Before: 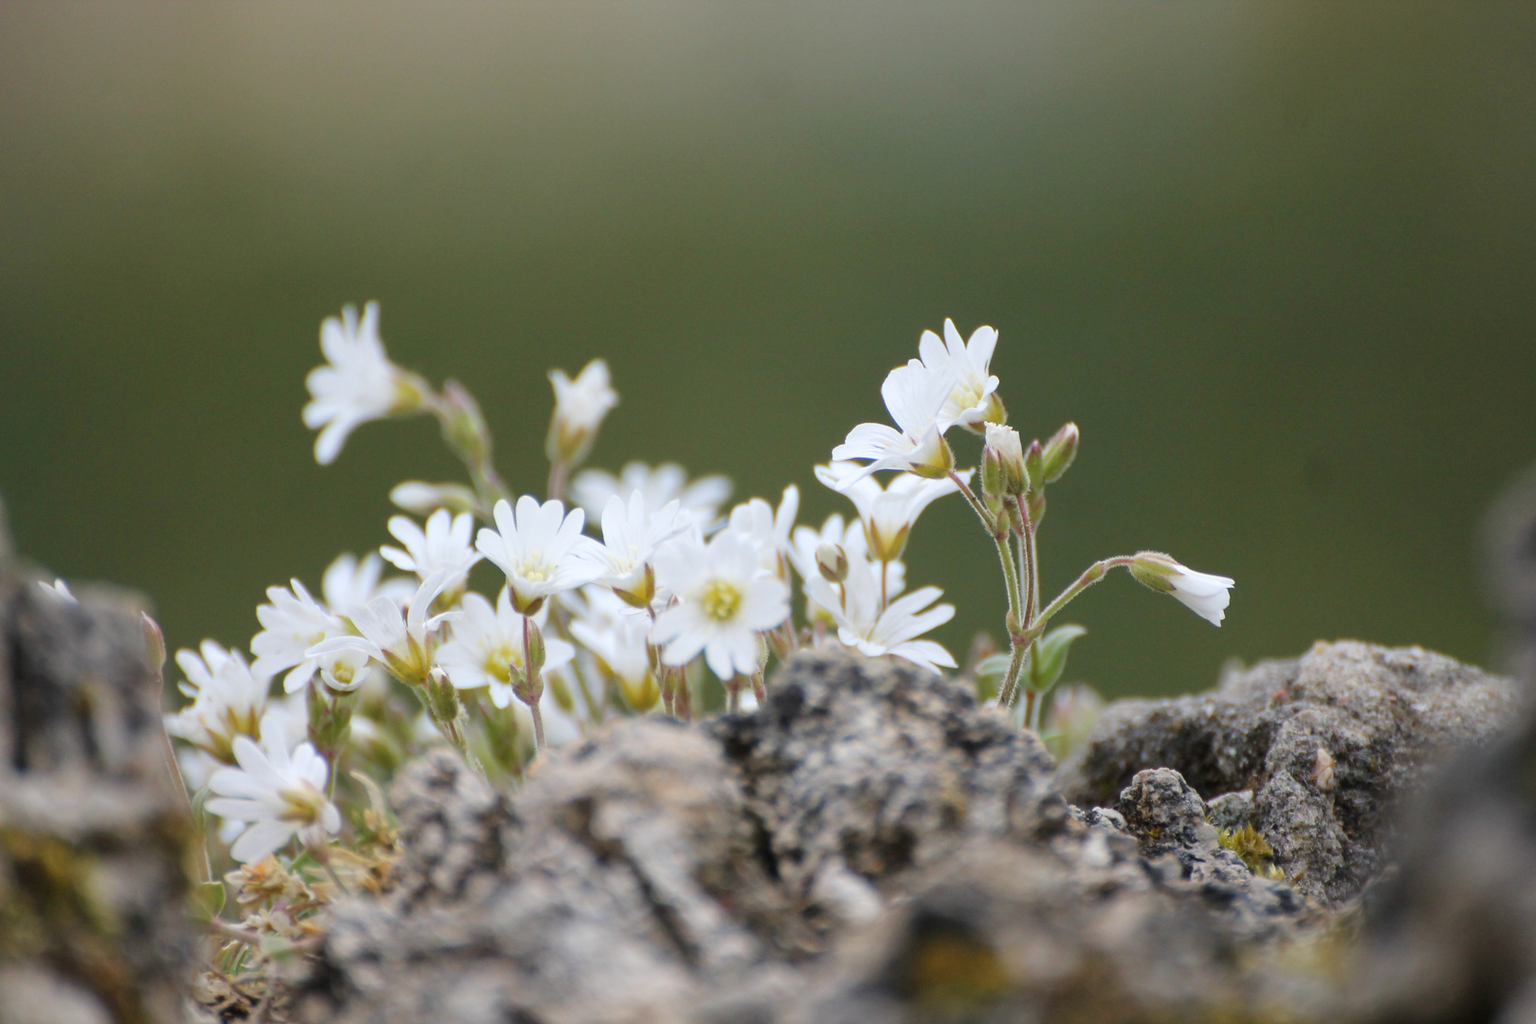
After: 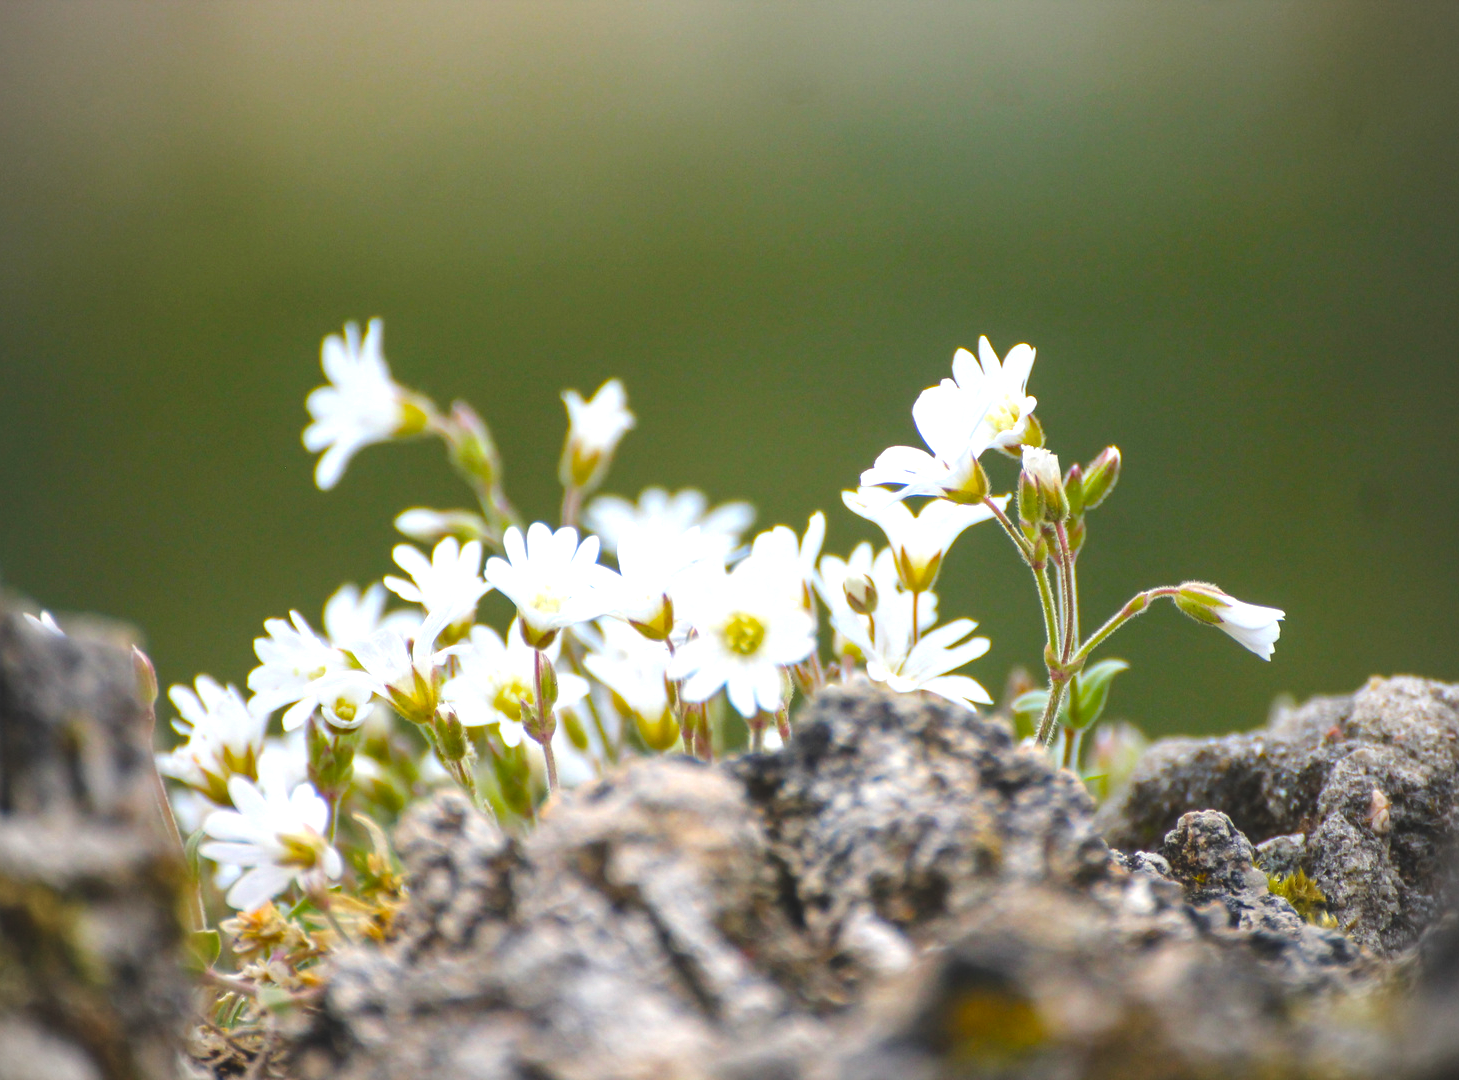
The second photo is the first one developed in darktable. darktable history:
vignetting: brightness -0.167
color balance rgb: linear chroma grading › global chroma 10%, perceptual saturation grading › global saturation 40%, perceptual brilliance grading › global brilliance 30%, global vibrance 20%
crop and rotate: left 1.088%, right 8.807%
local contrast: on, module defaults
exposure: black level correction -0.015, exposure -0.5 EV, compensate highlight preservation false
